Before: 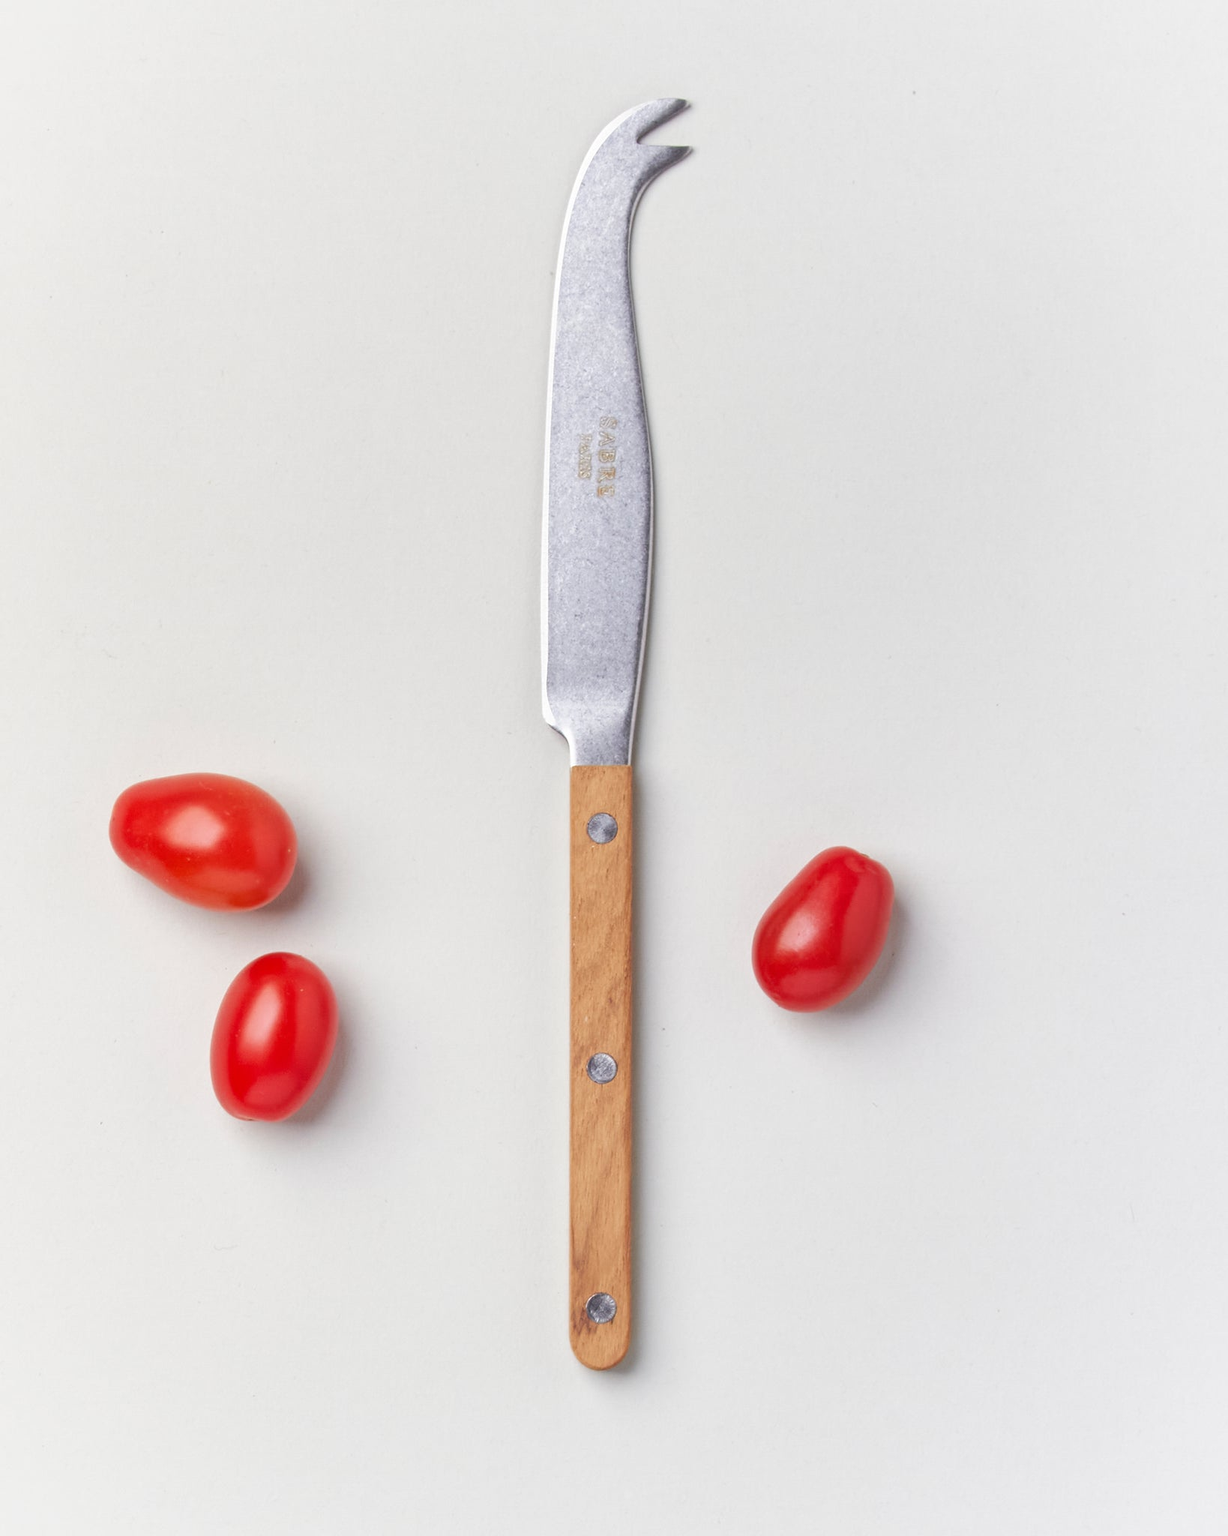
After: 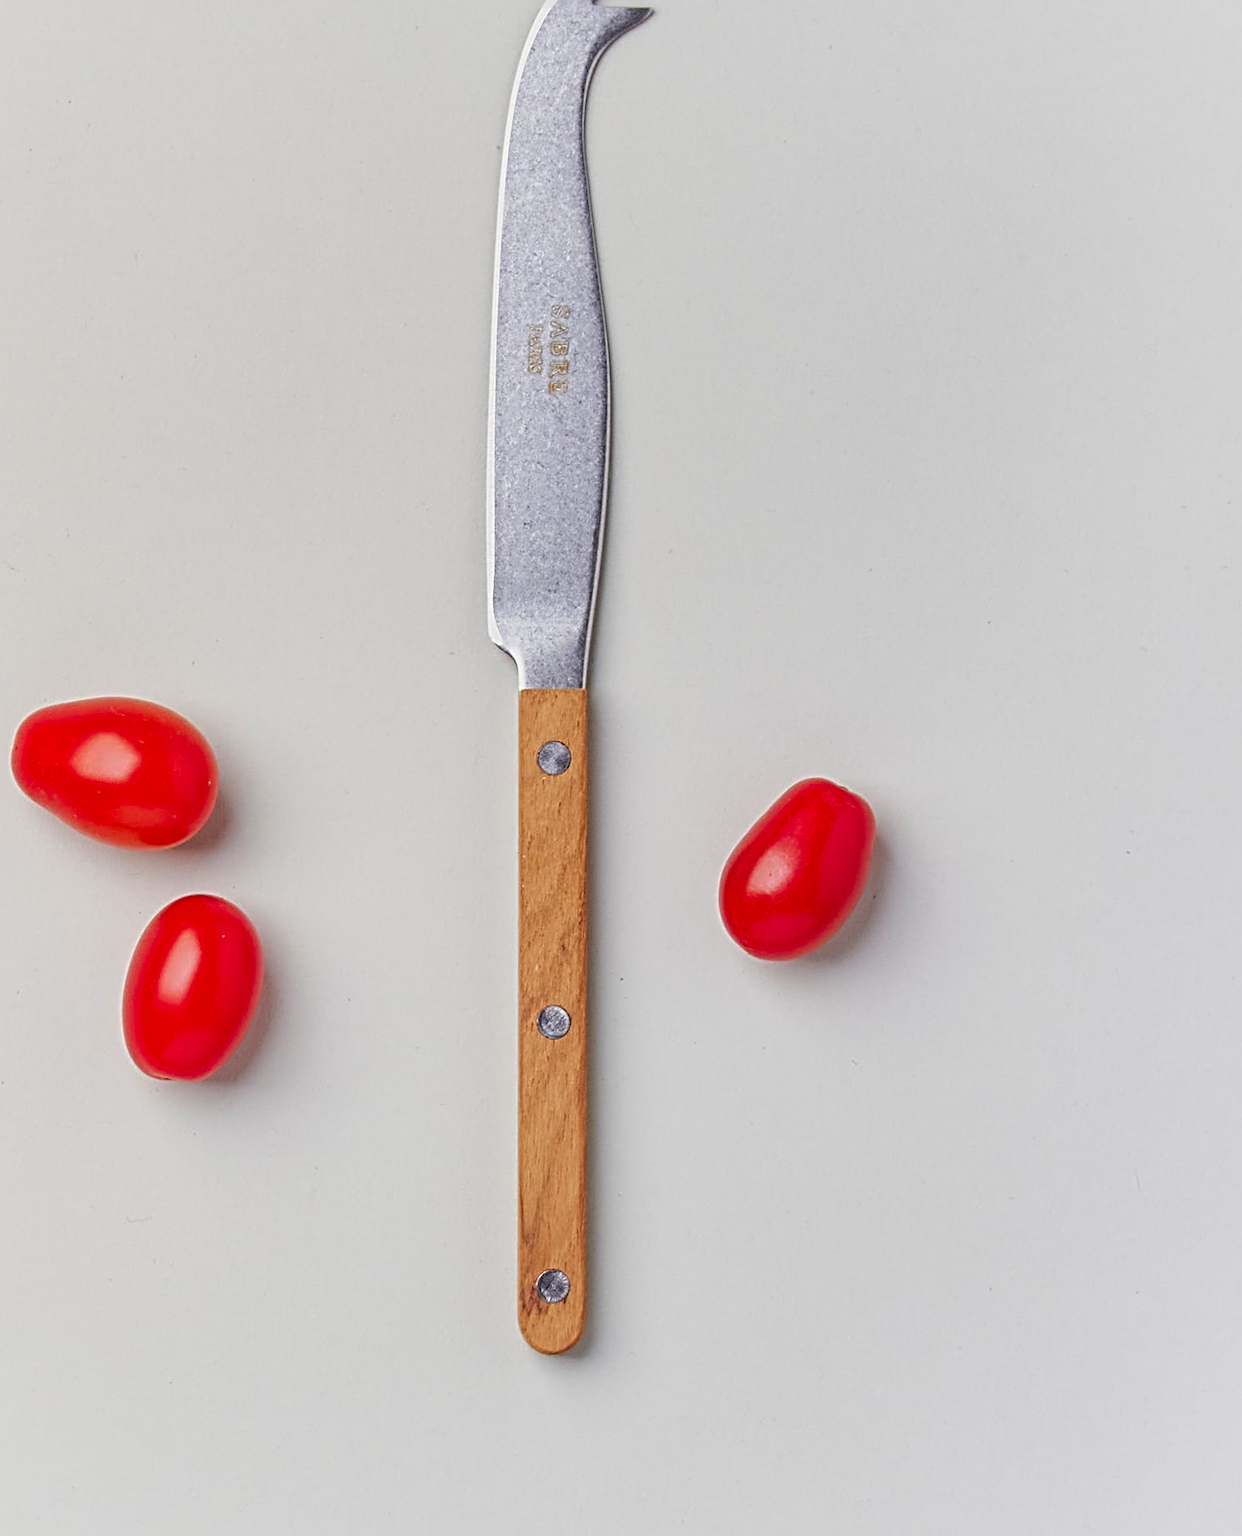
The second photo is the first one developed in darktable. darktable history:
crop and rotate: left 8.111%, top 9.084%
sharpen: radius 3.677, amount 0.928
local contrast: detail 130%
contrast brightness saturation: contrast -0.197, saturation 0.187
